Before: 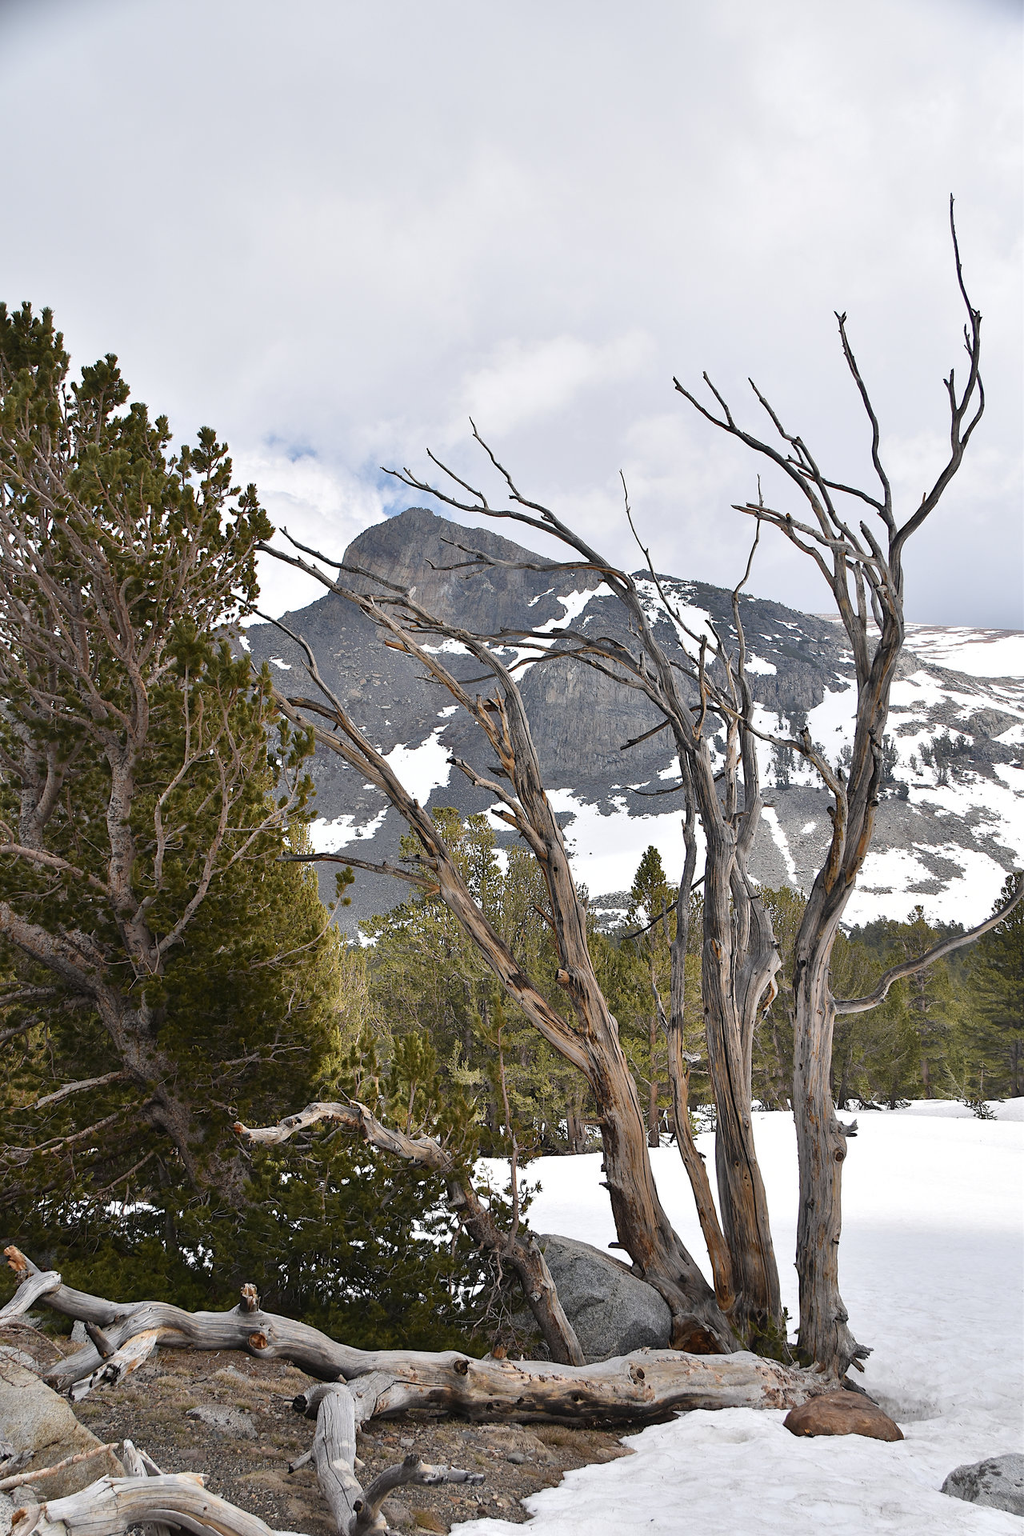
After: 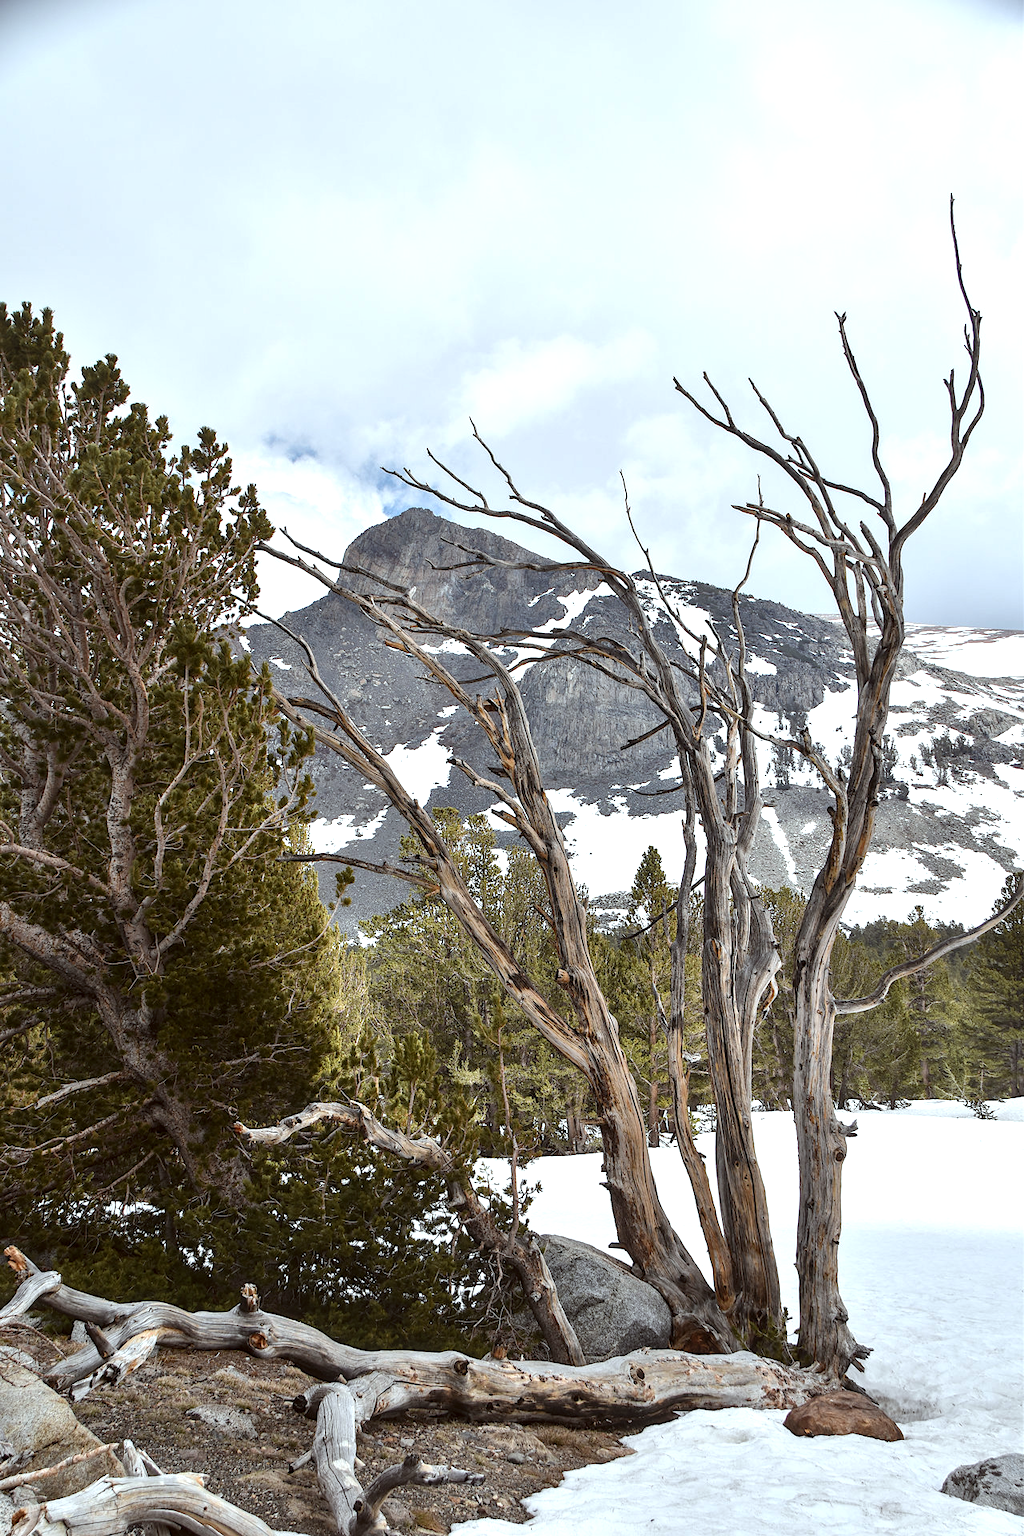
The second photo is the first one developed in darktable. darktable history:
local contrast: on, module defaults
tone equalizer: -8 EV -0.417 EV, -7 EV -0.389 EV, -6 EV -0.333 EV, -5 EV -0.222 EV, -3 EV 0.222 EV, -2 EV 0.333 EV, -1 EV 0.389 EV, +0 EV 0.417 EV, edges refinement/feathering 500, mask exposure compensation -1.57 EV, preserve details no
color correction: highlights a* -4.98, highlights b* -3.76, shadows a* 3.83, shadows b* 4.08
